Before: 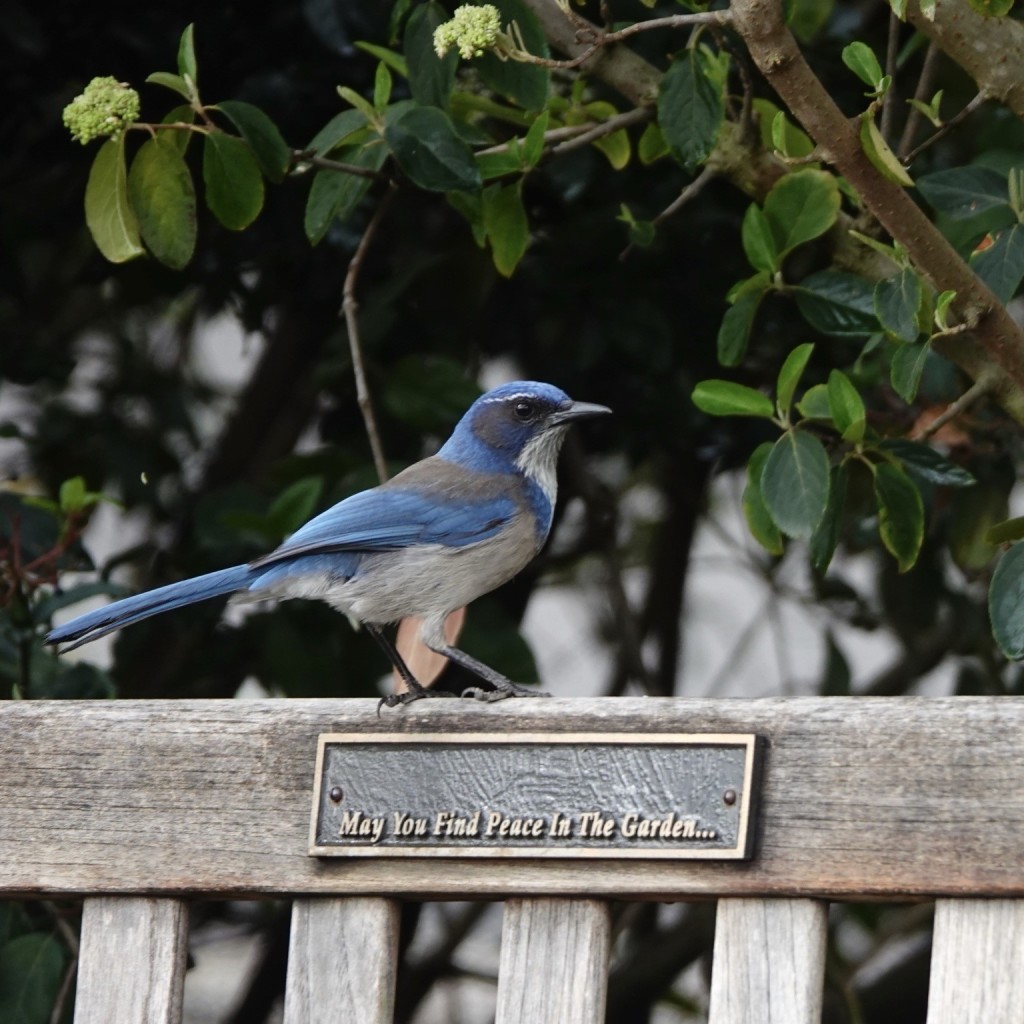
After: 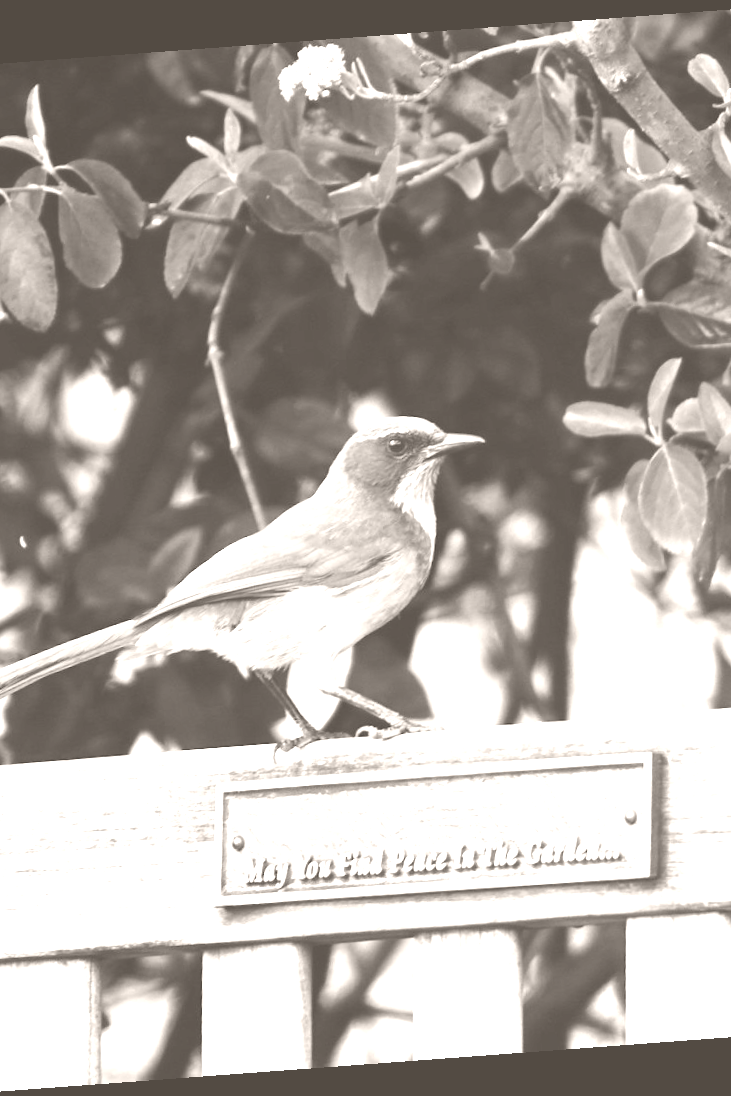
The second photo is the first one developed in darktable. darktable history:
crop and rotate: left 14.292%, right 19.041%
rotate and perspective: rotation -4.25°, automatic cropping off
exposure: black level correction 0, exposure 1.1 EV, compensate highlight preservation false
colorize: hue 34.49°, saturation 35.33%, source mix 100%, lightness 55%, version 1
